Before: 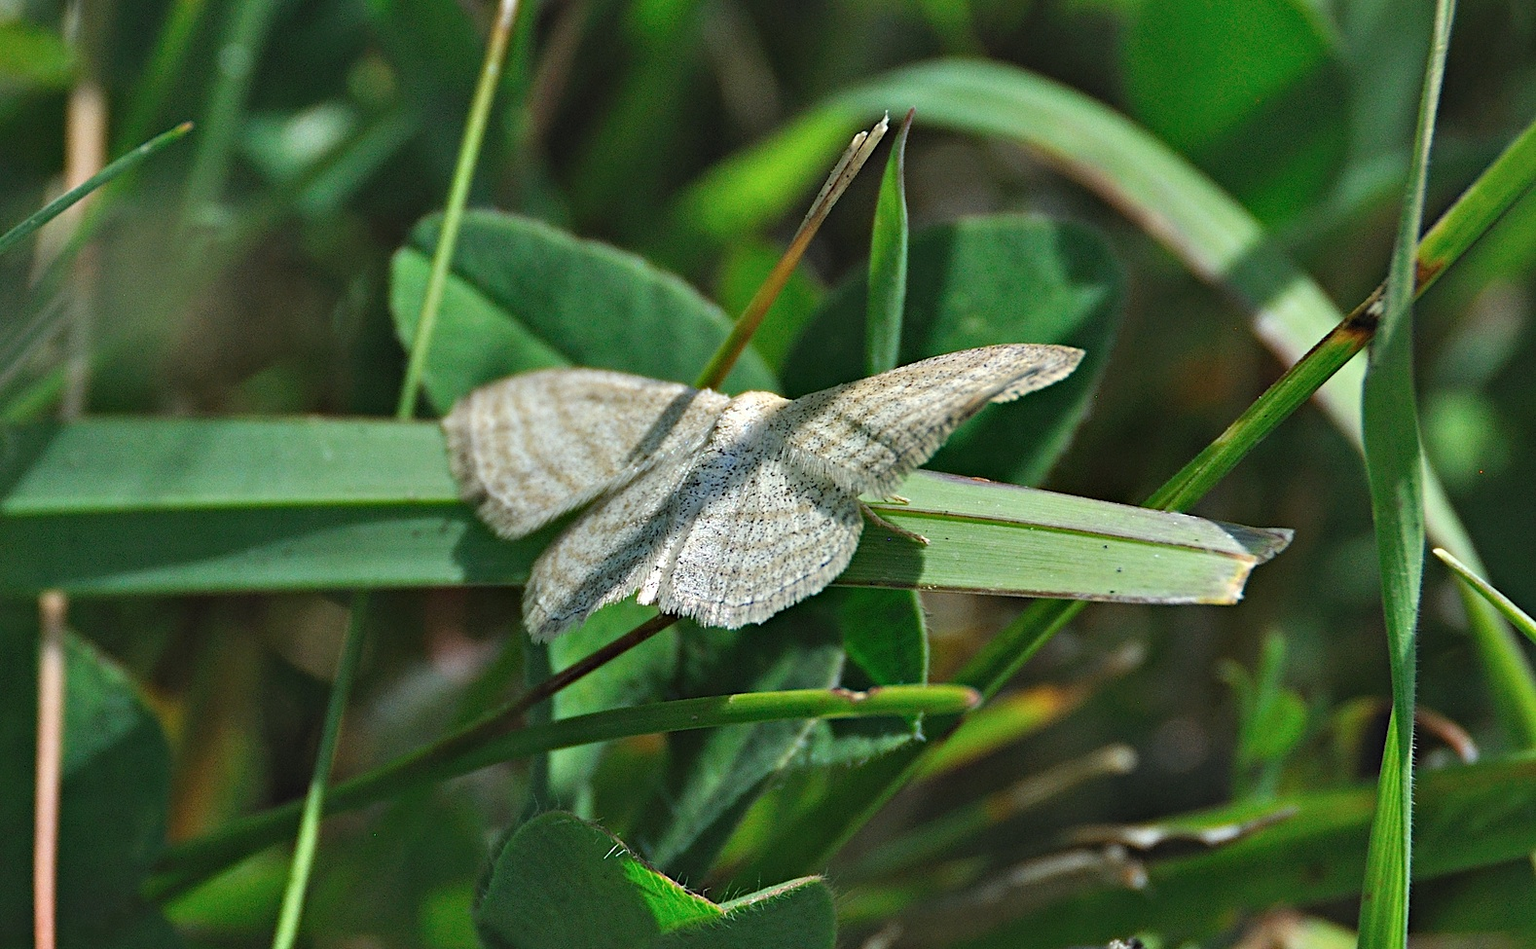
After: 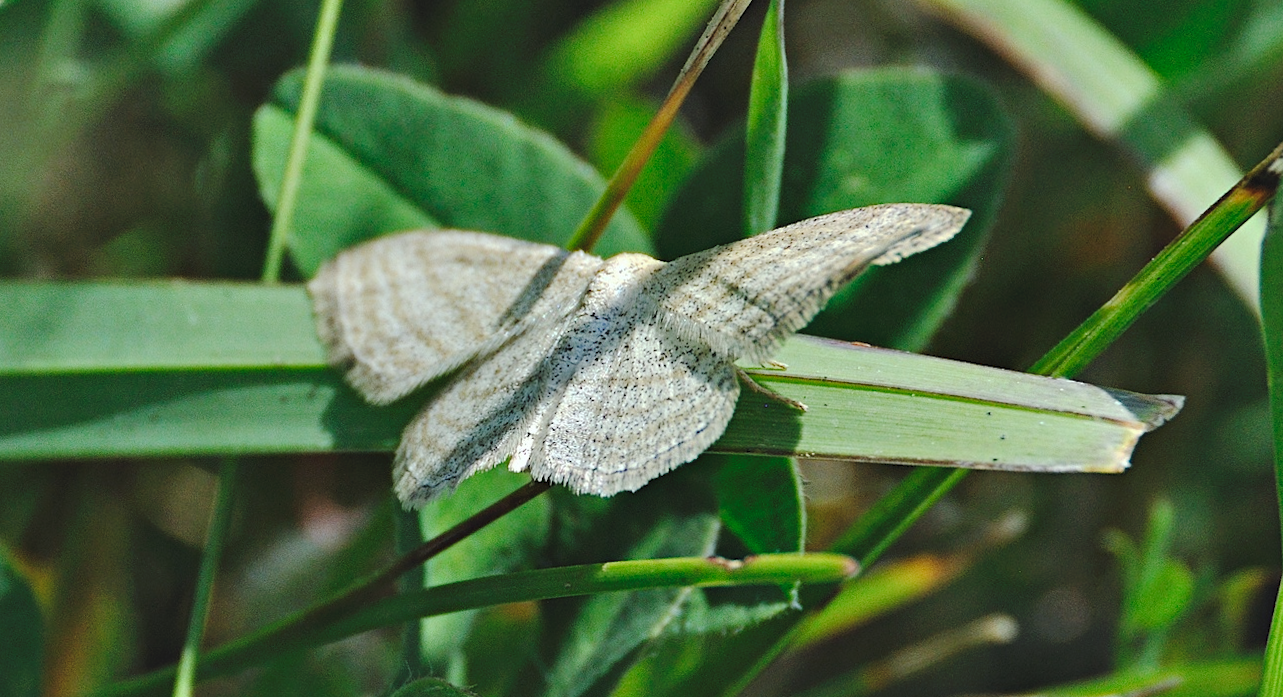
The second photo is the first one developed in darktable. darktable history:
crop: left 9.712%, top 16.928%, right 10.845%, bottom 12.332%
white balance: red 0.978, blue 0.999
tone curve: curves: ch0 [(0, 0) (0.003, 0.054) (0.011, 0.058) (0.025, 0.069) (0.044, 0.087) (0.069, 0.1) (0.1, 0.123) (0.136, 0.152) (0.177, 0.183) (0.224, 0.234) (0.277, 0.291) (0.335, 0.367) (0.399, 0.441) (0.468, 0.524) (0.543, 0.6) (0.623, 0.673) (0.709, 0.744) (0.801, 0.812) (0.898, 0.89) (1, 1)], preserve colors none
rotate and perspective: lens shift (vertical) 0.048, lens shift (horizontal) -0.024, automatic cropping off
